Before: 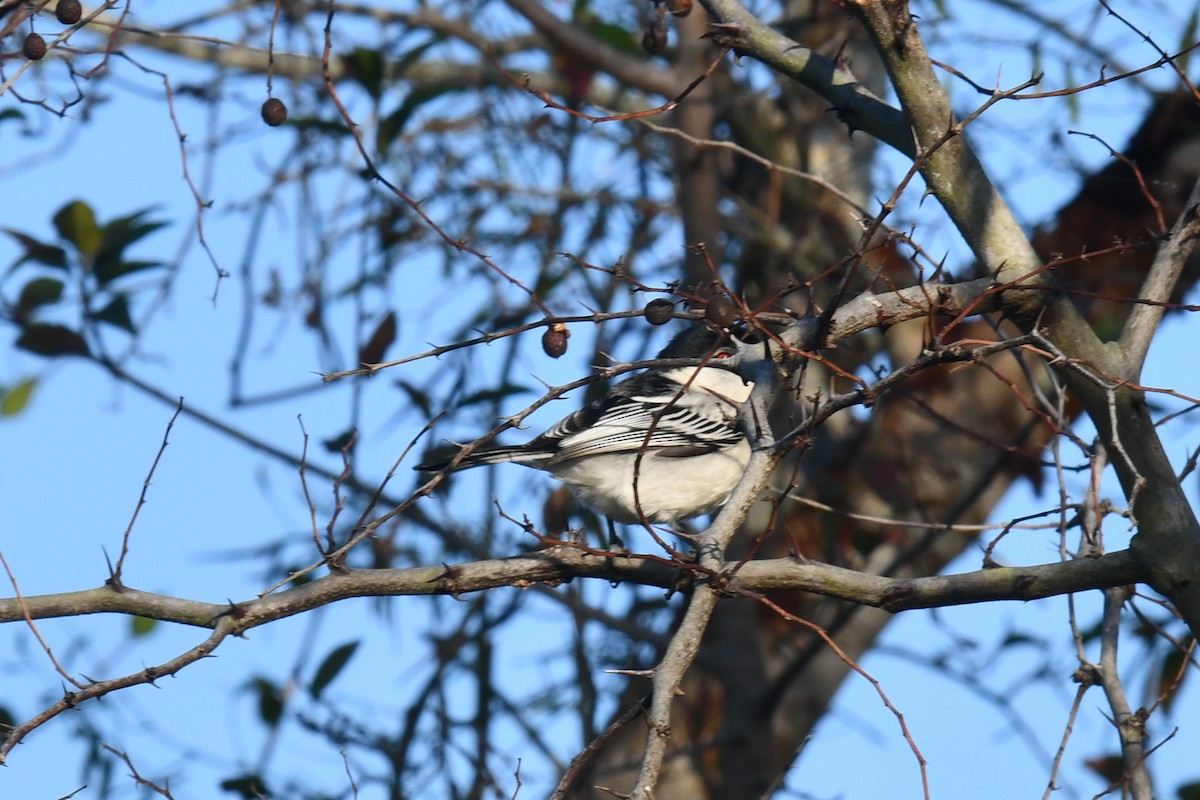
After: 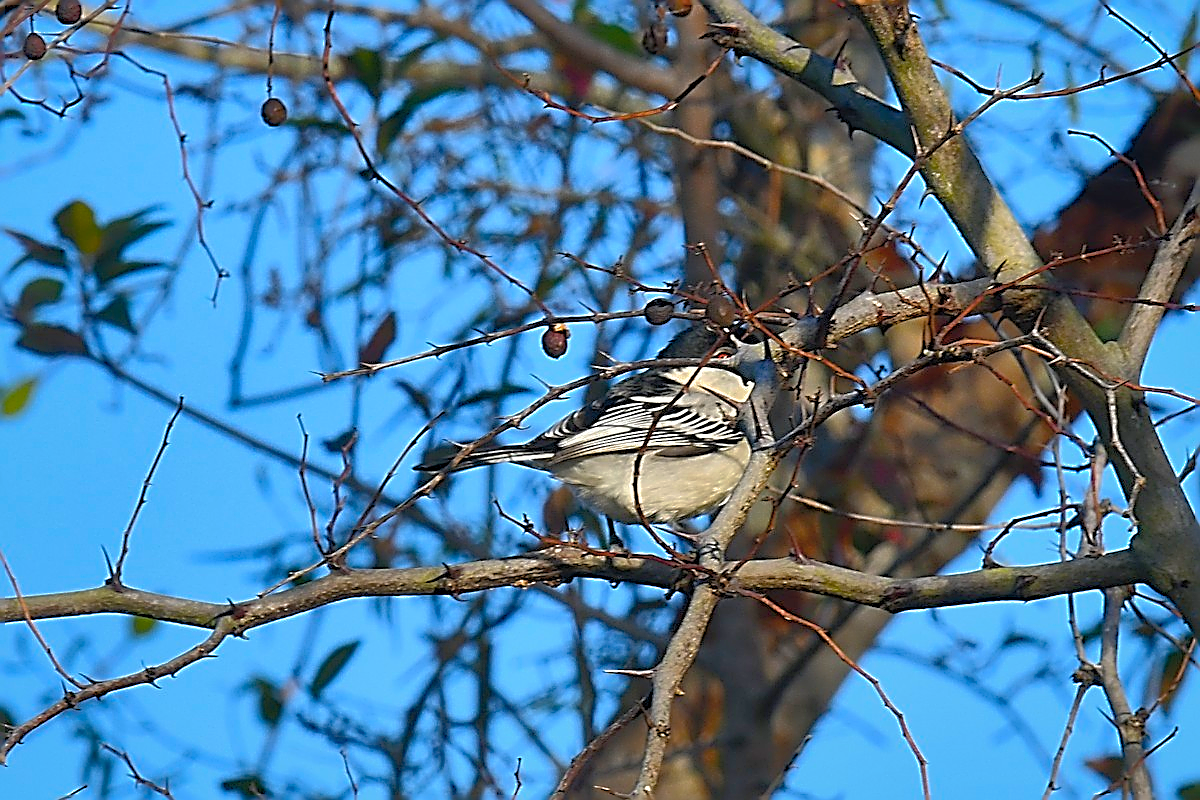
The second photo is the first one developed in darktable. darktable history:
shadows and highlights: shadows 60, highlights -60
color balance rgb: linear chroma grading › global chroma 15%, perceptual saturation grading › global saturation 30%
sharpen: amount 2
